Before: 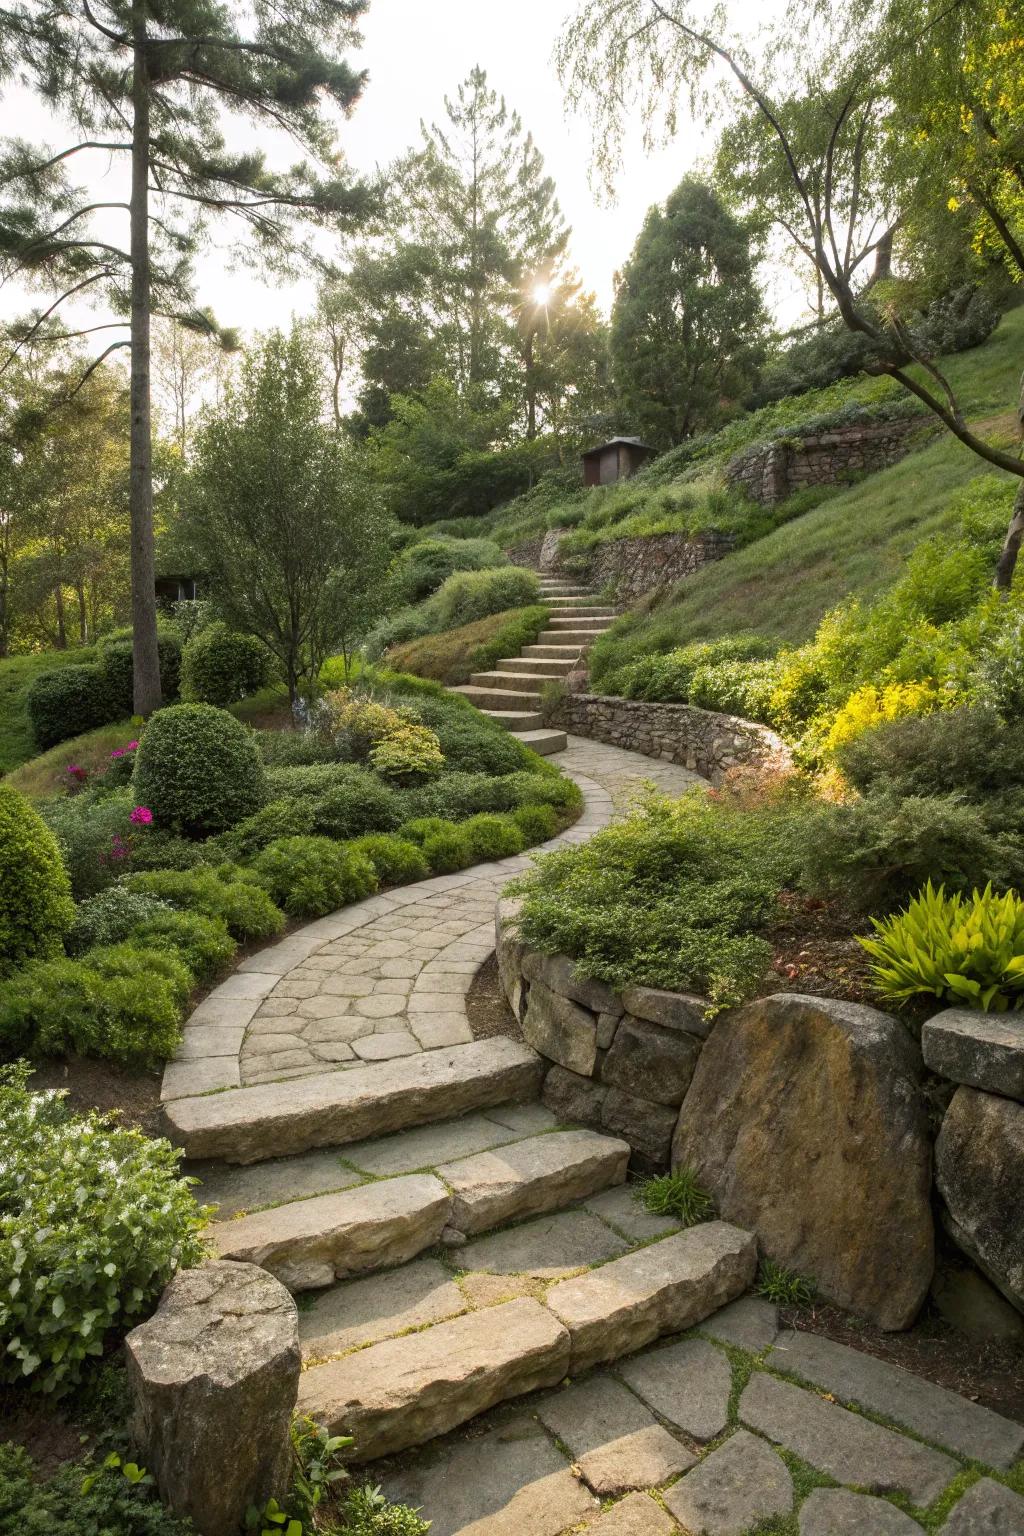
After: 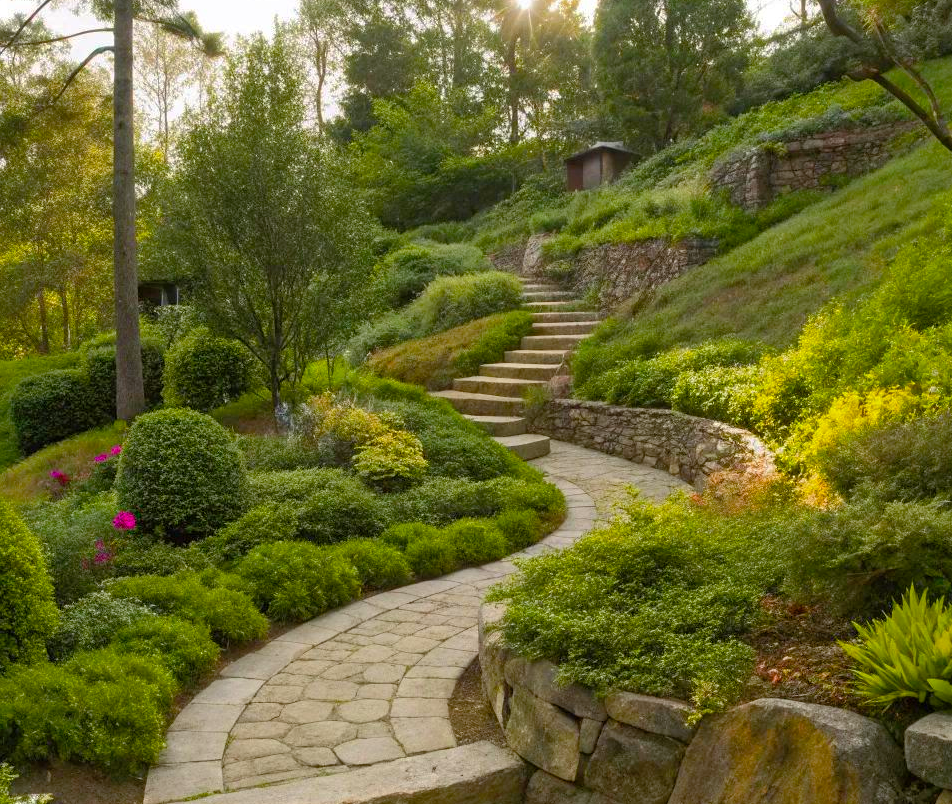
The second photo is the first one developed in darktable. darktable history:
color balance rgb: perceptual saturation grading › global saturation 20%, perceptual saturation grading › highlights 2.68%, perceptual saturation grading › shadows 50%
crop: left 1.744%, top 19.225%, right 5.069%, bottom 28.357%
shadows and highlights: on, module defaults
